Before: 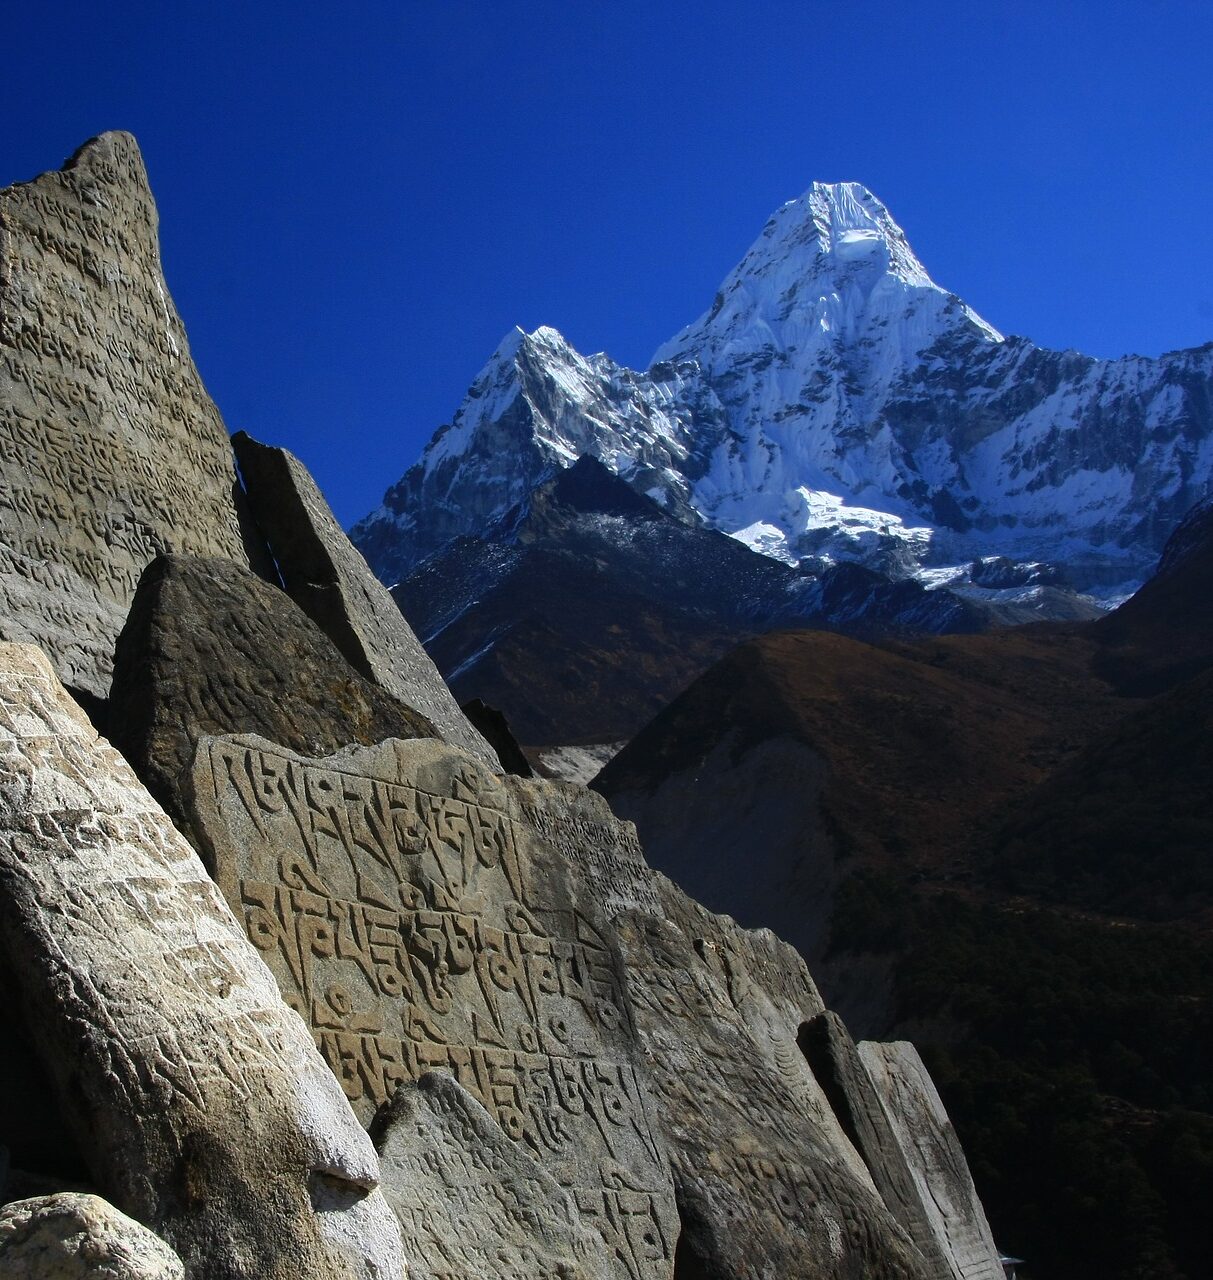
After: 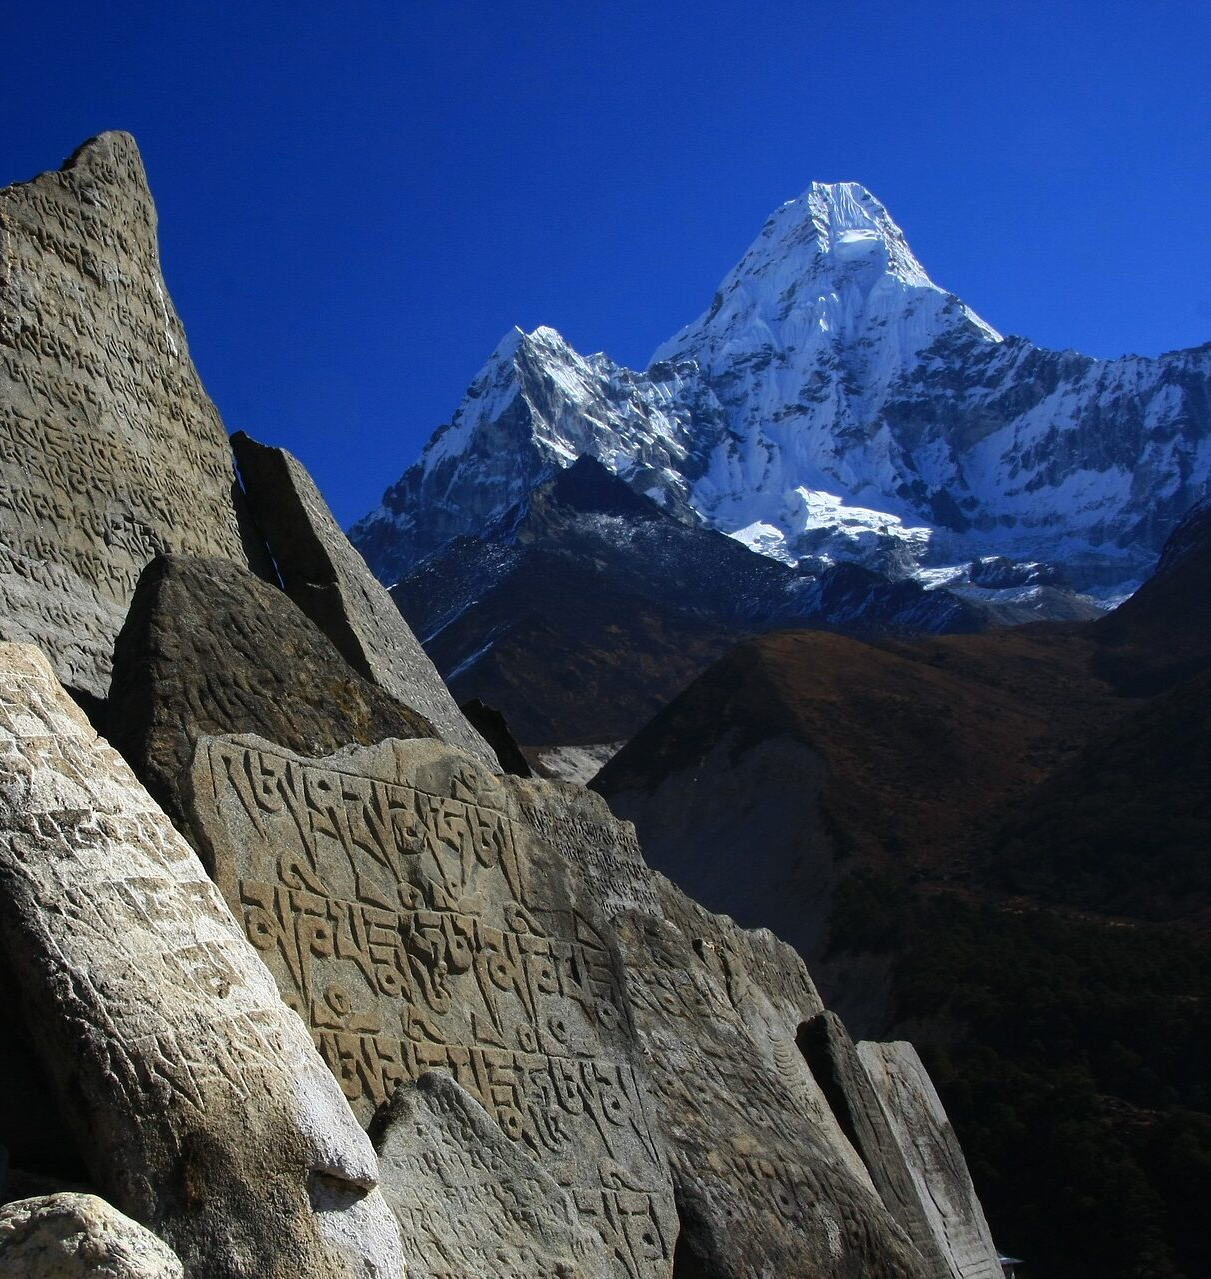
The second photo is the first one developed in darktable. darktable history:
levels: white 99.91%, levels [0, 0.499, 1]
crop and rotate: left 0.159%, bottom 0.013%
